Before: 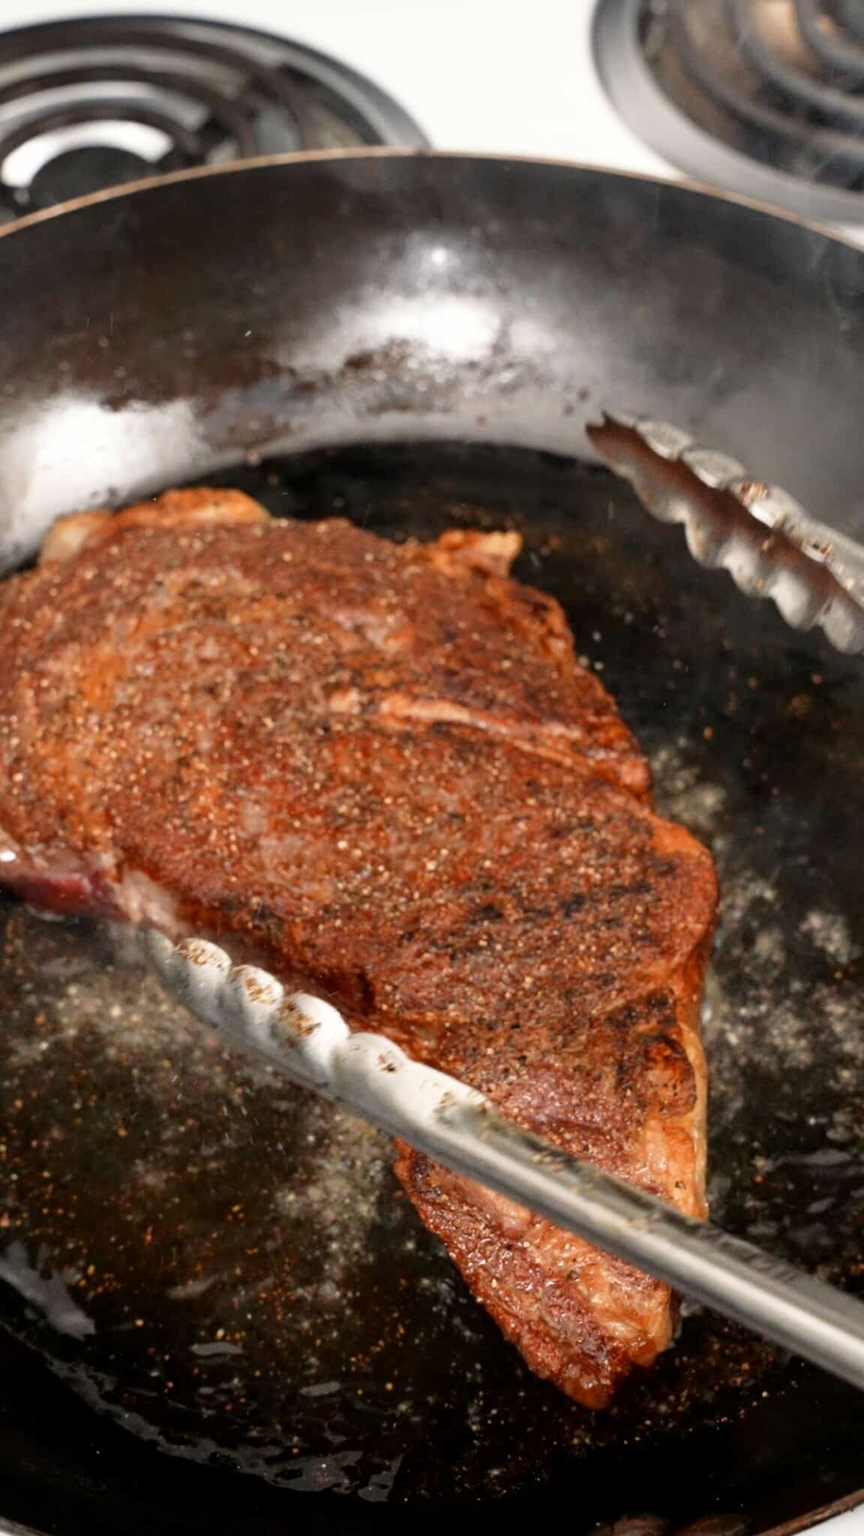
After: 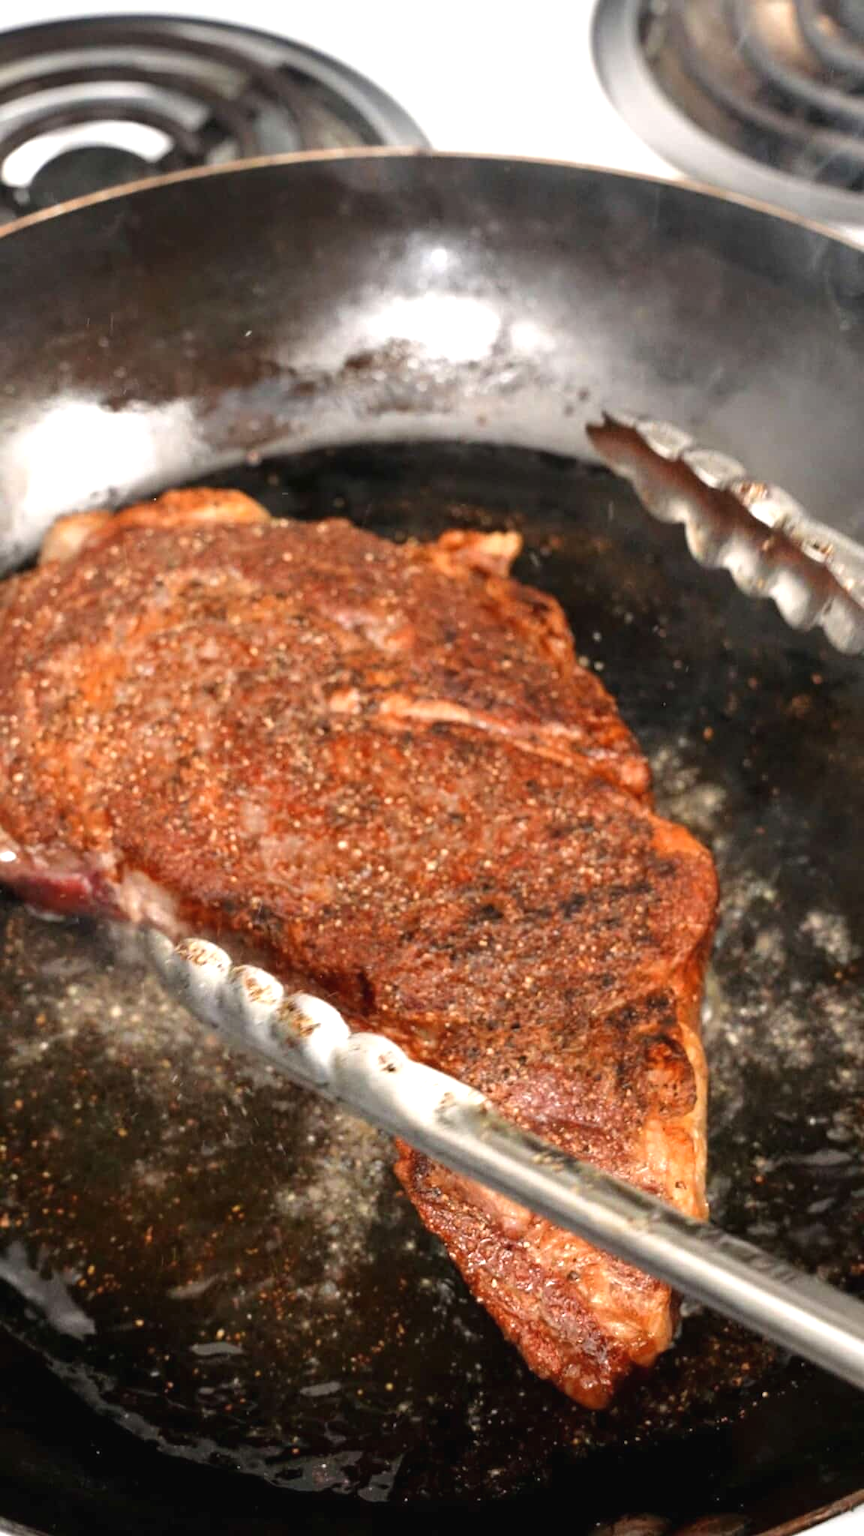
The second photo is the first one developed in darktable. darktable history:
exposure: black level correction -0.001, exposure 0.528 EV, compensate highlight preservation false
